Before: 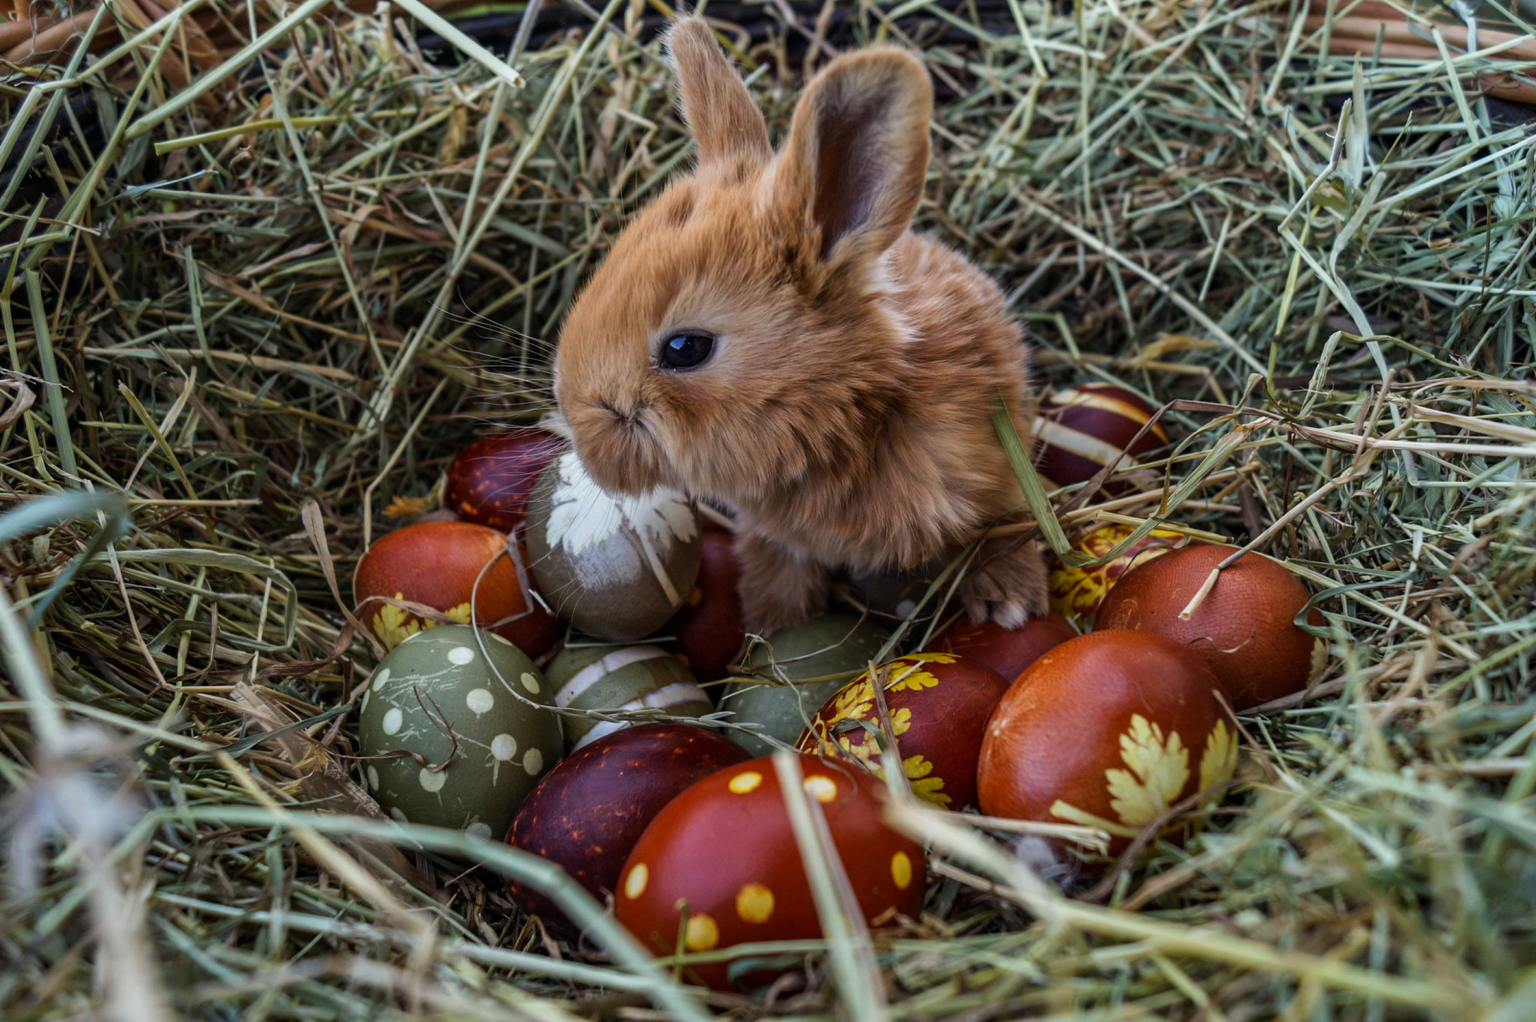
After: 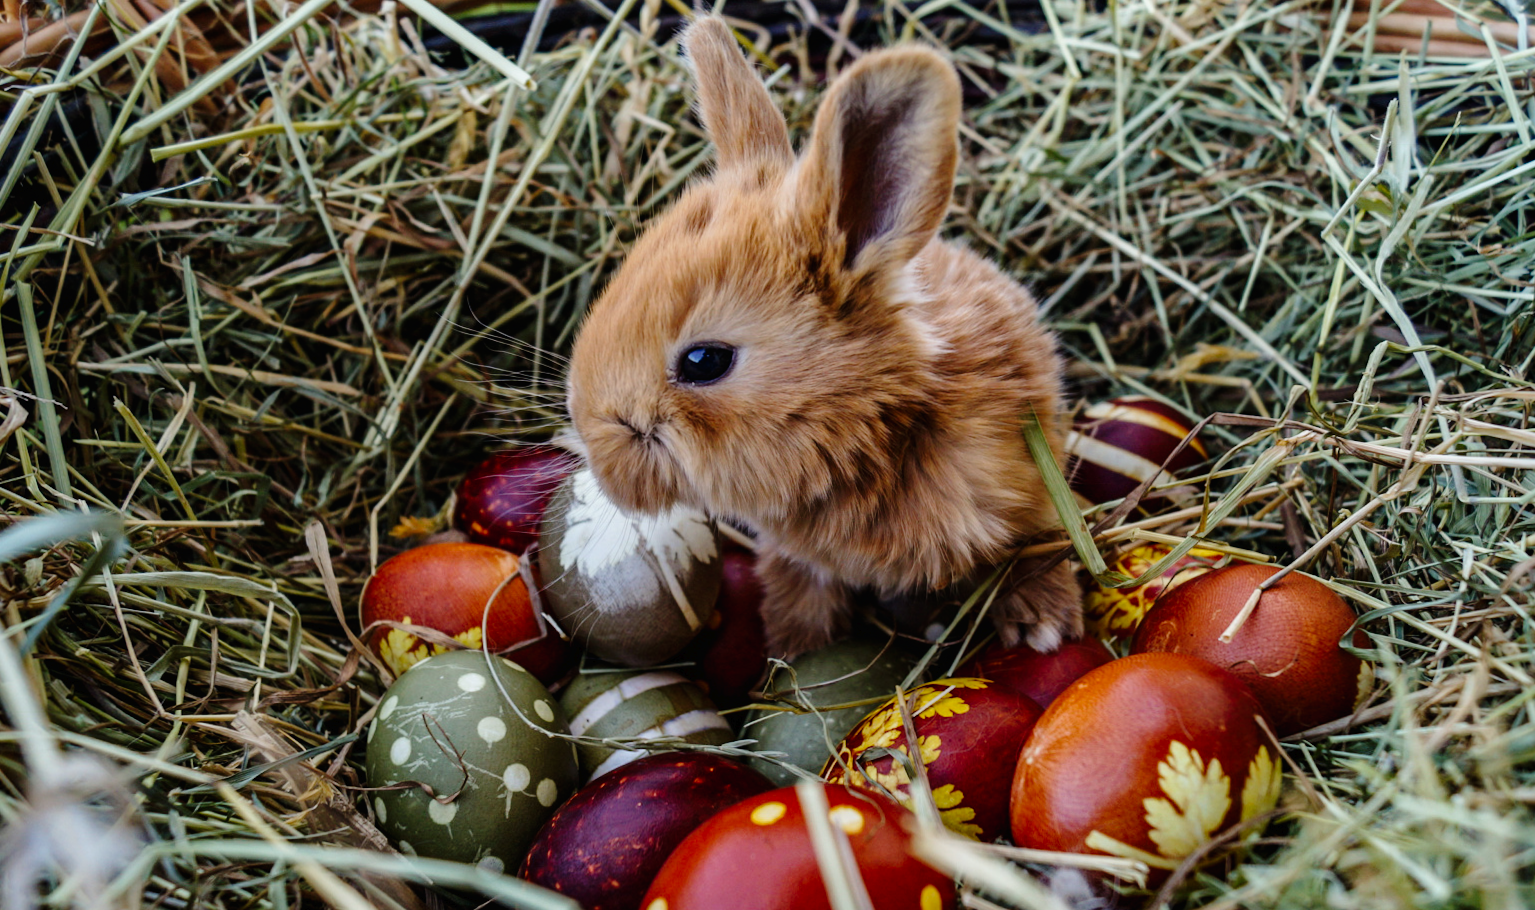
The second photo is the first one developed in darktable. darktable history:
tone curve: curves: ch0 [(0, 0) (0.003, 0.01) (0.011, 0.01) (0.025, 0.011) (0.044, 0.019) (0.069, 0.032) (0.1, 0.054) (0.136, 0.088) (0.177, 0.138) (0.224, 0.214) (0.277, 0.297) (0.335, 0.391) (0.399, 0.469) (0.468, 0.551) (0.543, 0.622) (0.623, 0.699) (0.709, 0.775) (0.801, 0.85) (0.898, 0.929) (1, 1)], preserve colors none
crop and rotate: angle 0.191°, left 0.374%, right 3.198%, bottom 14.118%
